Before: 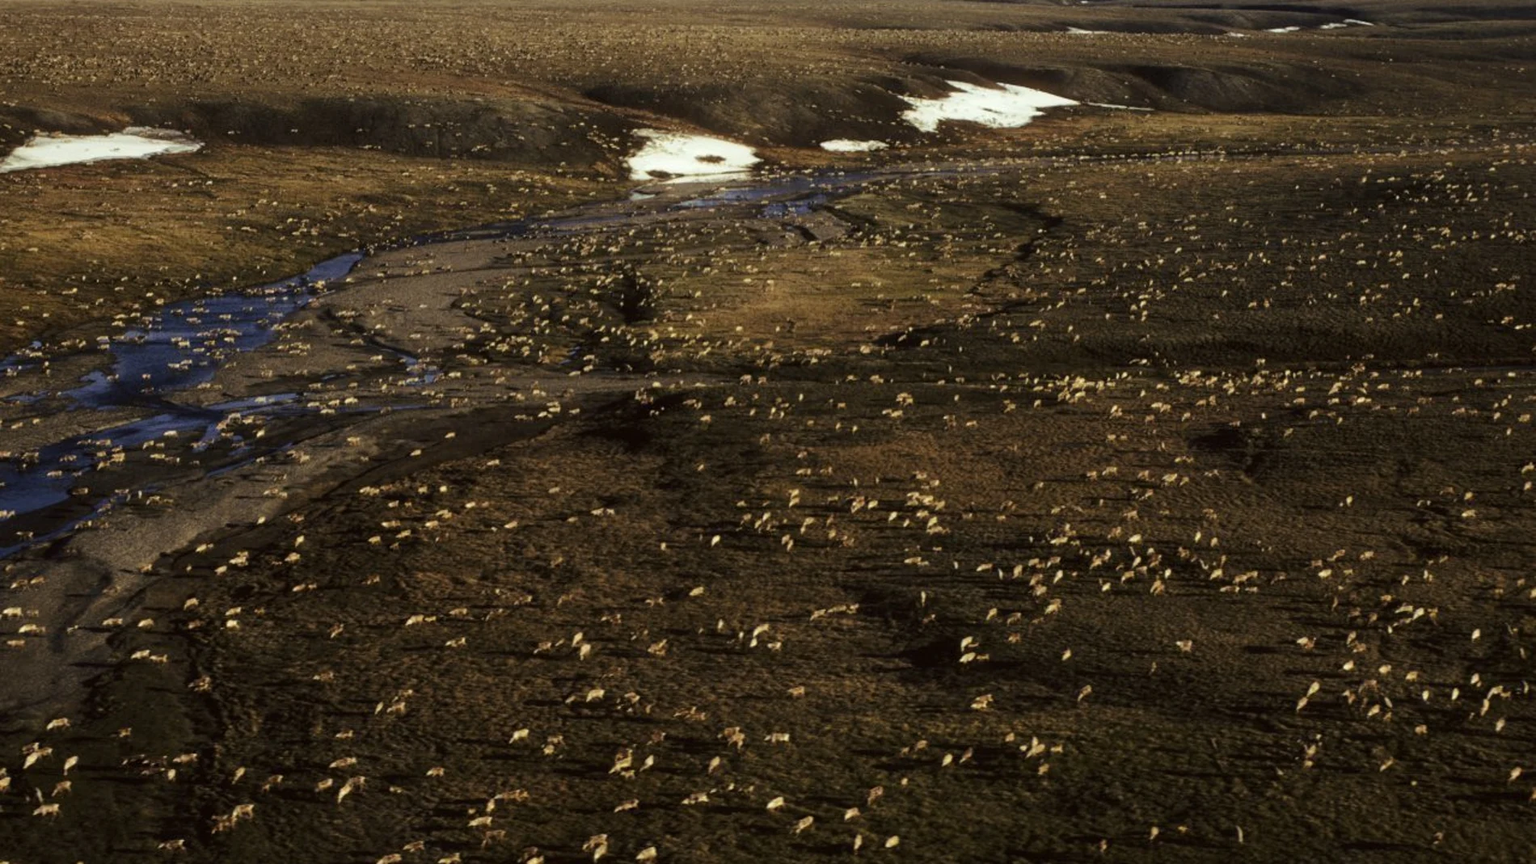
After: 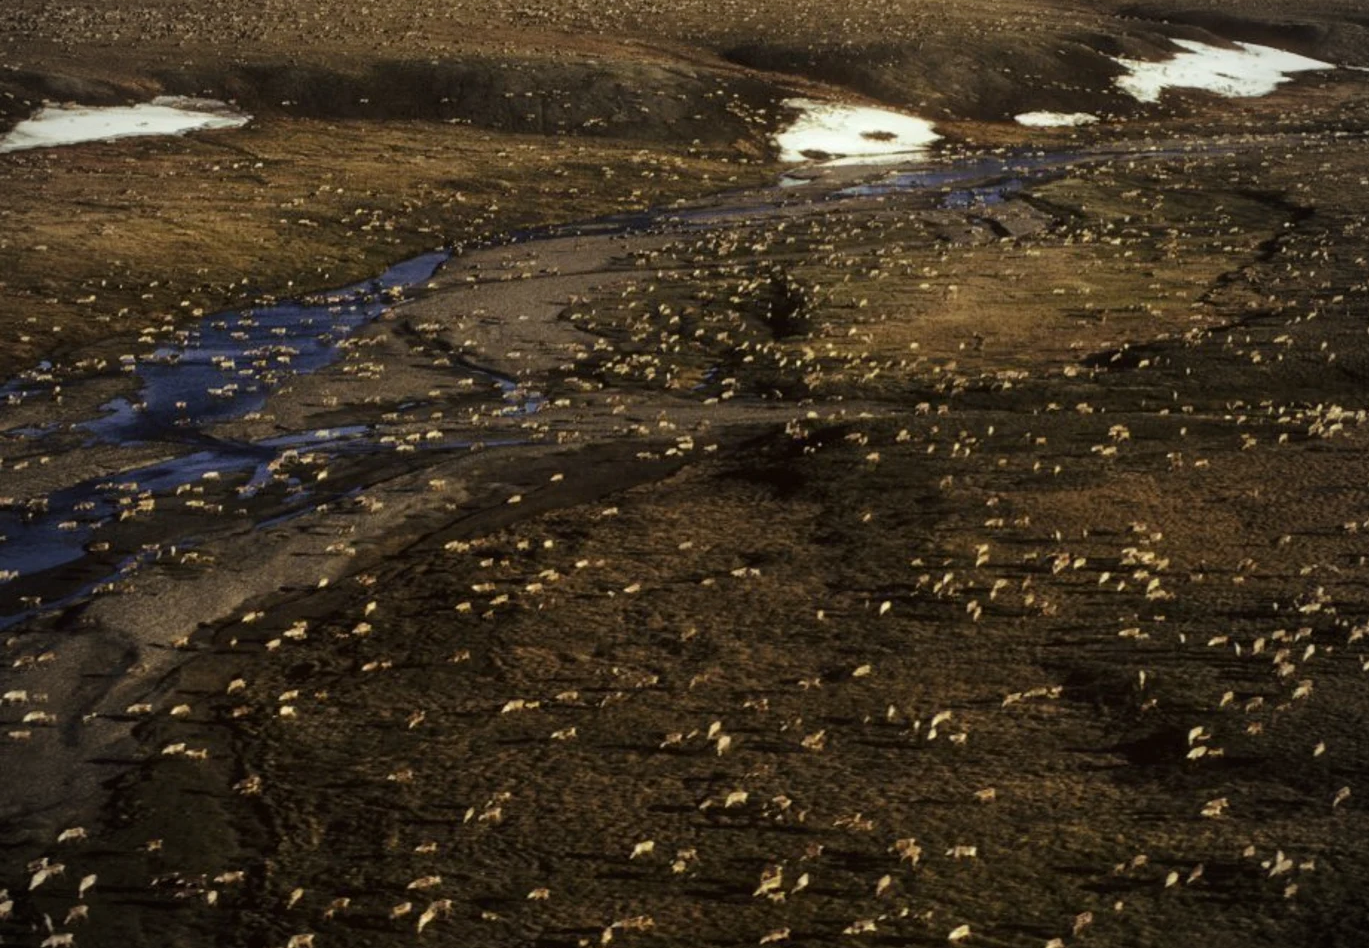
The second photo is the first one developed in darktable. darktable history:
crop: top 5.775%, right 27.904%, bottom 5.522%
vignetting: fall-off radius 61.12%, unbound false
color correction: highlights a* 0.045, highlights b* -0.809
